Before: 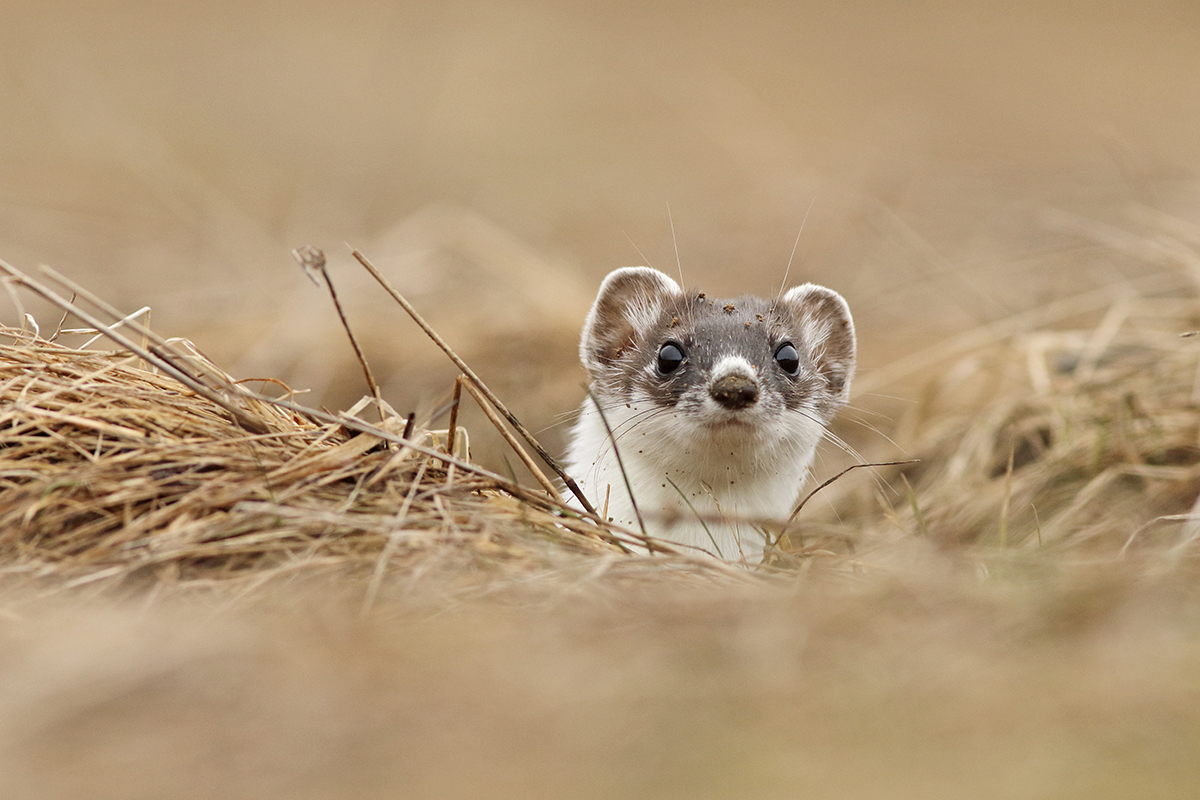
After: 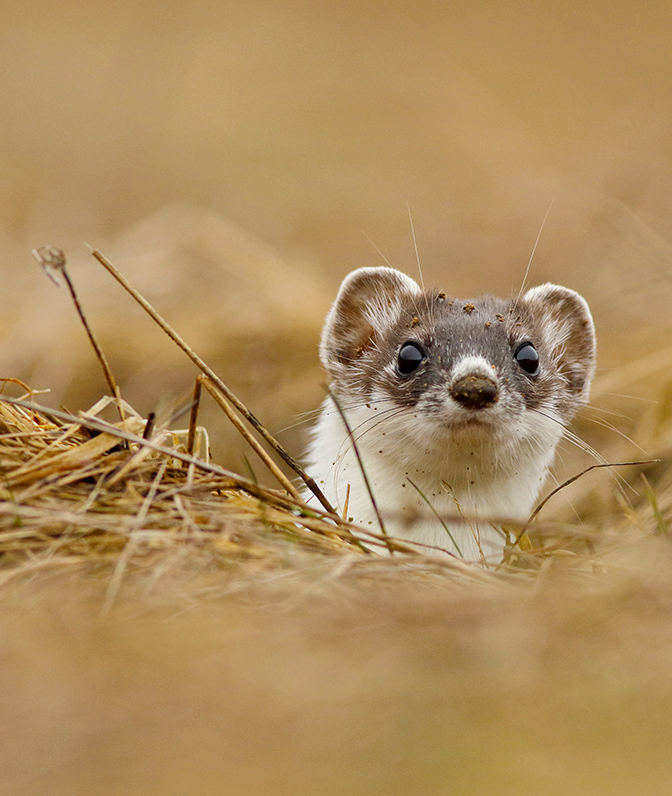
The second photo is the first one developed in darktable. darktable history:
base curve: exposure shift 0, preserve colors none
local contrast: highlights 100%, shadows 100%, detail 120%, midtone range 0.2
color balance rgb: linear chroma grading › global chroma 15%, perceptual saturation grading › global saturation 30%
color zones: curves: ch0 [(0.068, 0.464) (0.25, 0.5) (0.48, 0.508) (0.75, 0.536) (0.886, 0.476) (0.967, 0.456)]; ch1 [(0.066, 0.456) (0.25, 0.5) (0.616, 0.508) (0.746, 0.56) (0.934, 0.444)]
exposure: exposure -0.177 EV, compensate highlight preservation false
crop: left 21.674%, right 22.086%
